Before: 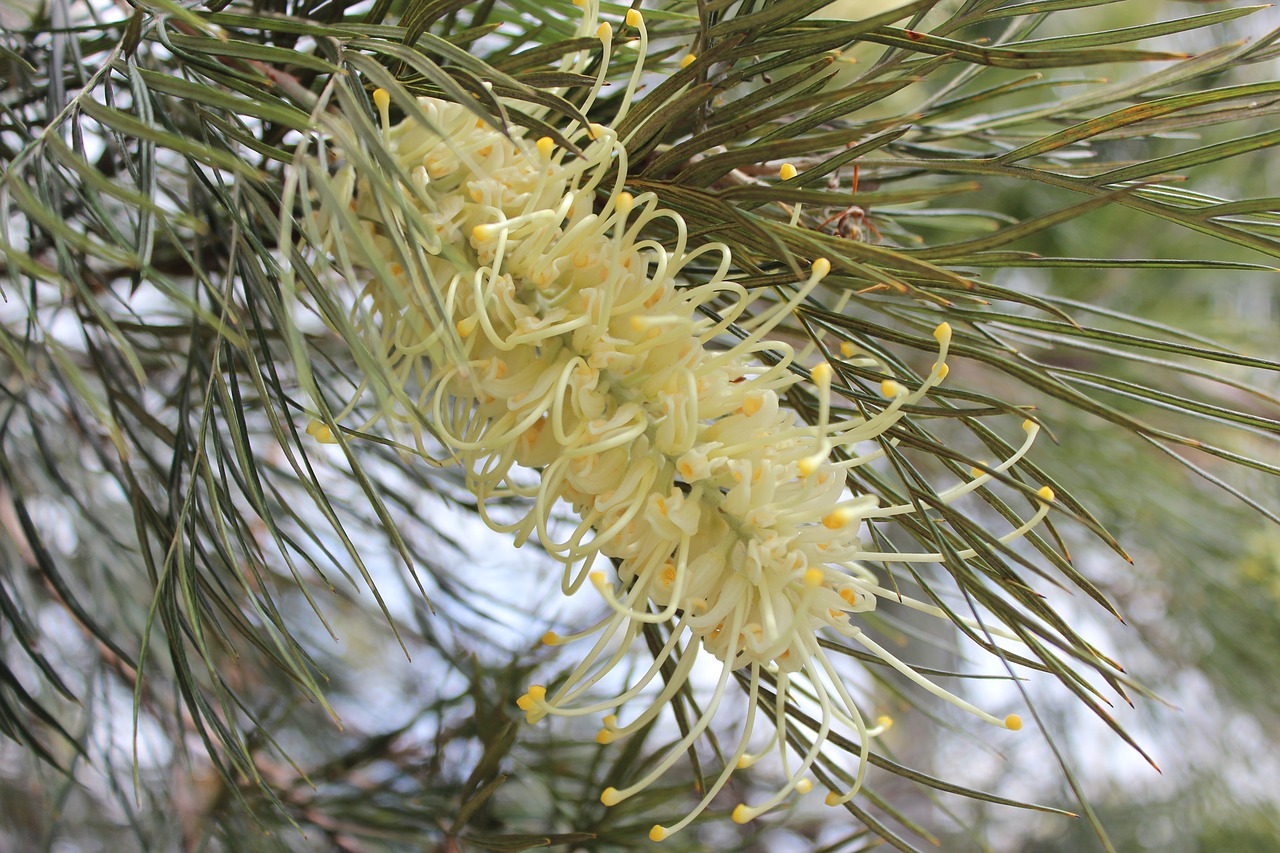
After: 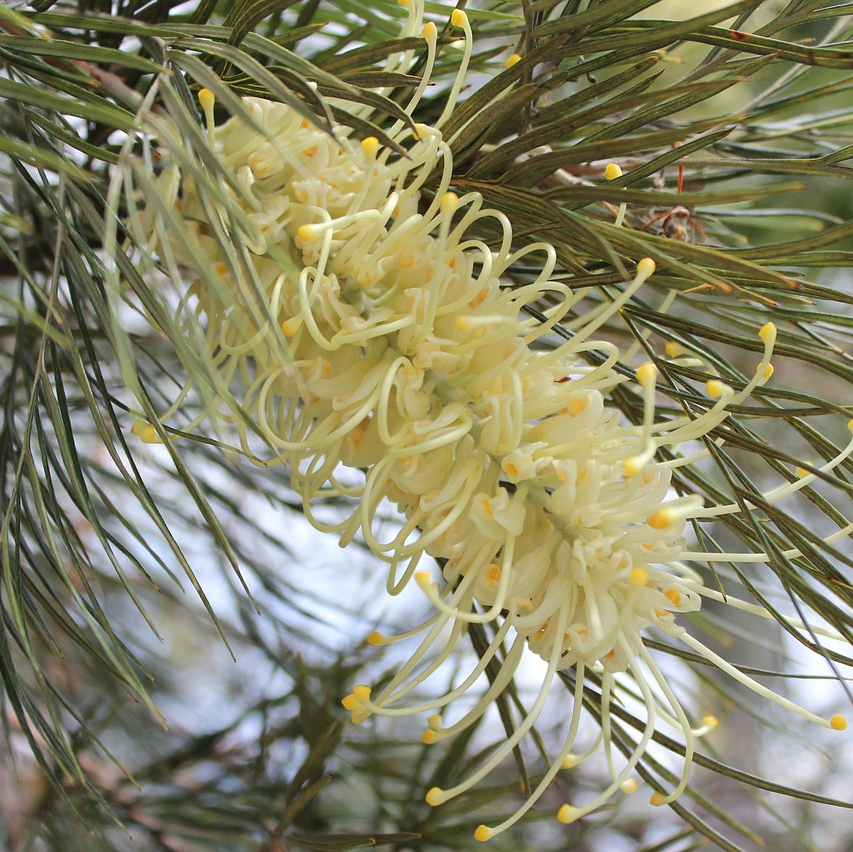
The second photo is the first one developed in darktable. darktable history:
crop and rotate: left 13.673%, right 19.681%
exposure: compensate highlight preservation false
